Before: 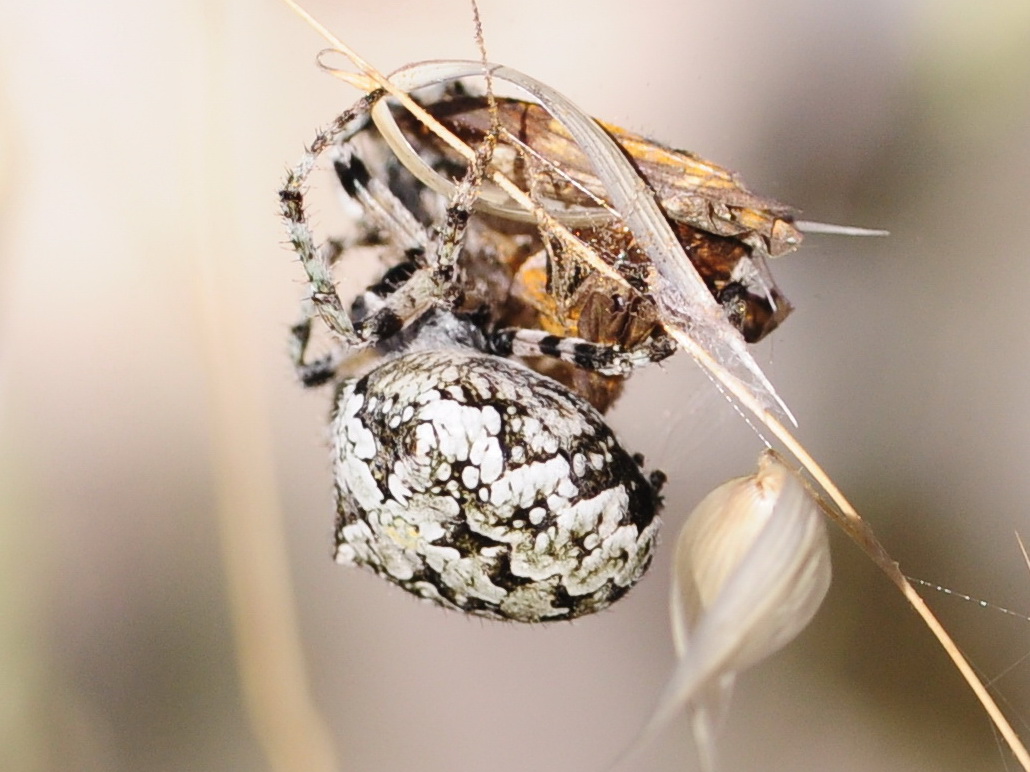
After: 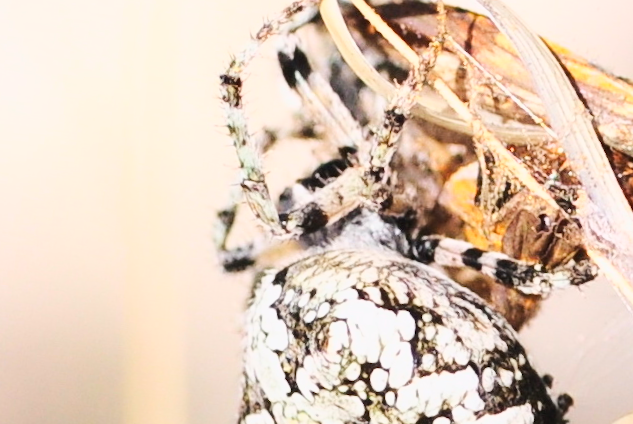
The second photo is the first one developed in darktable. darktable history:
crop and rotate: angle -6.28°, left 2.185%, top 6.731%, right 27.701%, bottom 30.55%
base curve: curves: ch0 [(0, 0) (0.025, 0.046) (0.112, 0.277) (0.467, 0.74) (0.814, 0.929) (1, 0.942)]
